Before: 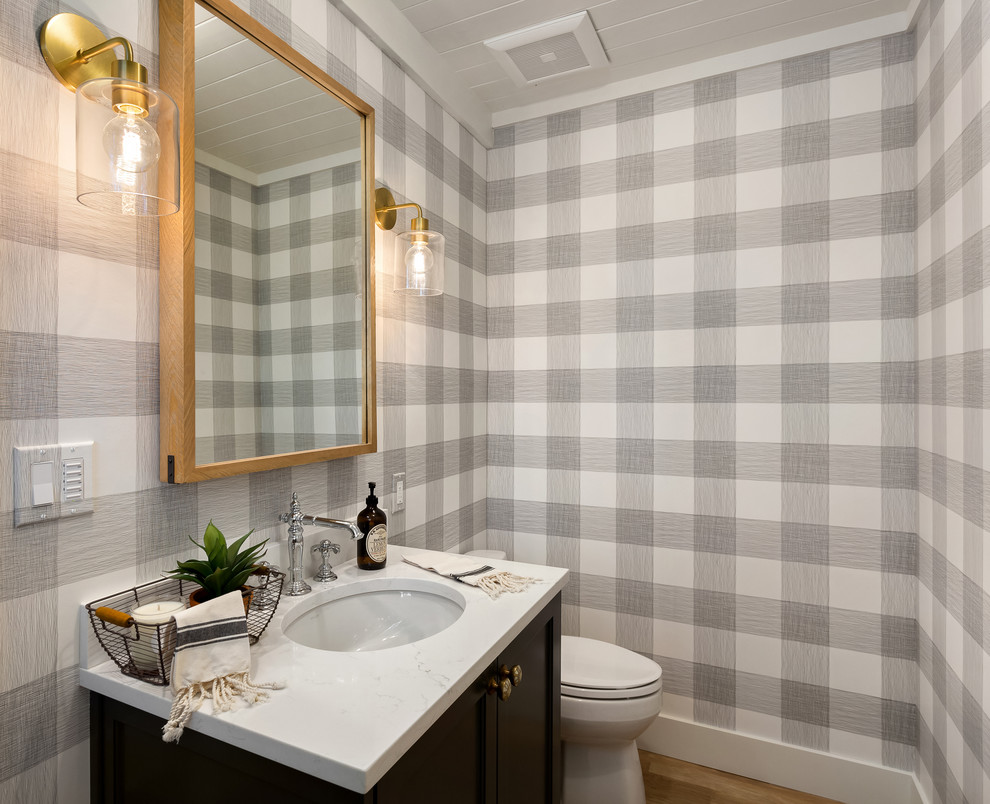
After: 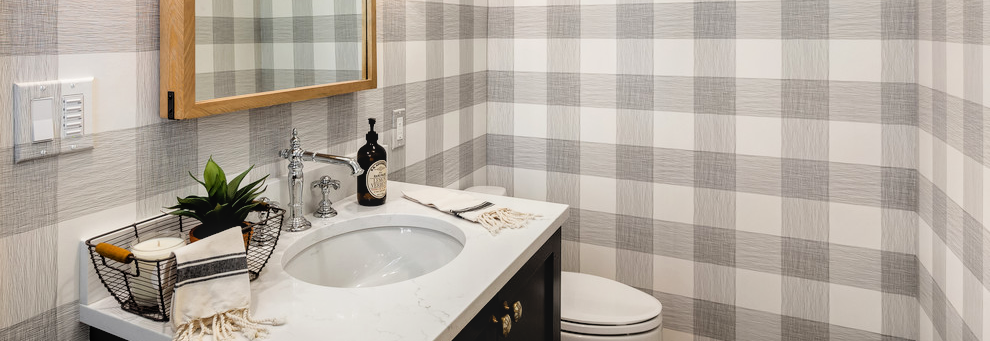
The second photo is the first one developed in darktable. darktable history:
crop: top 45.378%, bottom 12.165%
filmic rgb: black relative exposure -7.98 EV, white relative exposure 4.04 EV, threshold 3.03 EV, hardness 4.16, latitude 50.02%, contrast 1.101, add noise in highlights 0.001, color science v3 (2019), use custom middle-gray values true, contrast in highlights soft, enable highlight reconstruction true
local contrast: detail 116%
tone equalizer: -8 EV -0.414 EV, -7 EV -0.359 EV, -6 EV -0.338 EV, -5 EV -0.258 EV, -3 EV 0.256 EV, -2 EV 0.361 EV, -1 EV 0.376 EV, +0 EV 0.423 EV, mask exposure compensation -0.512 EV
